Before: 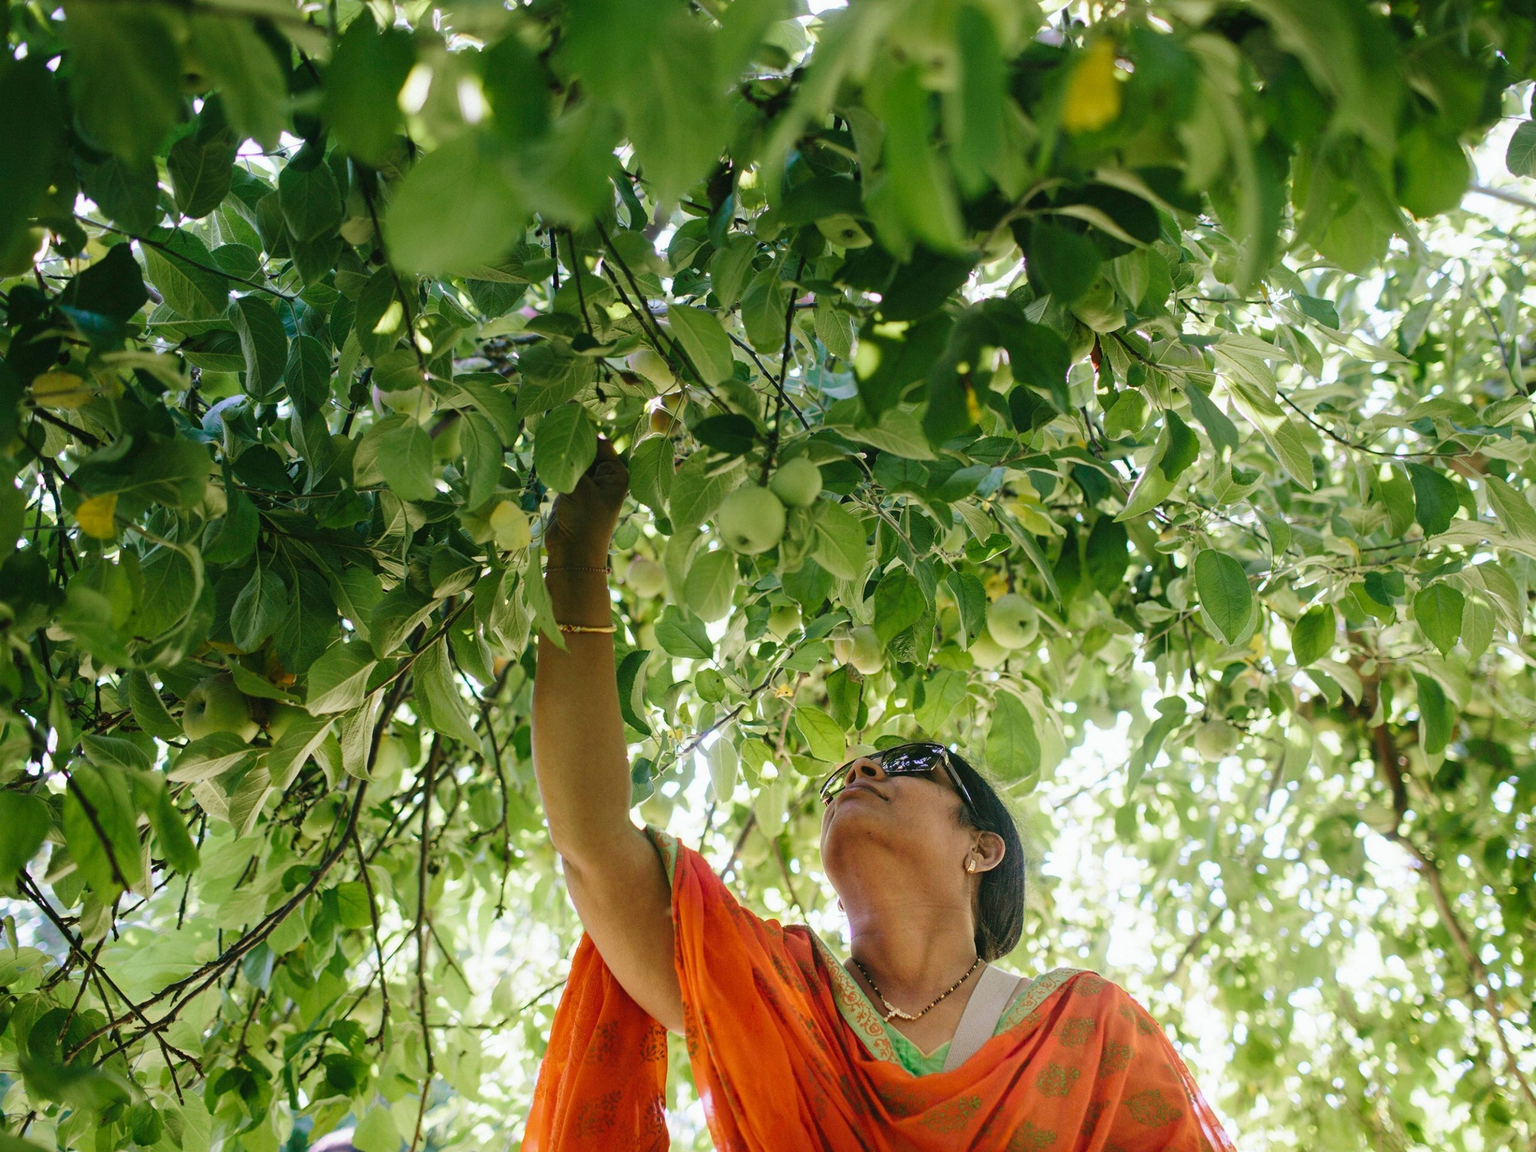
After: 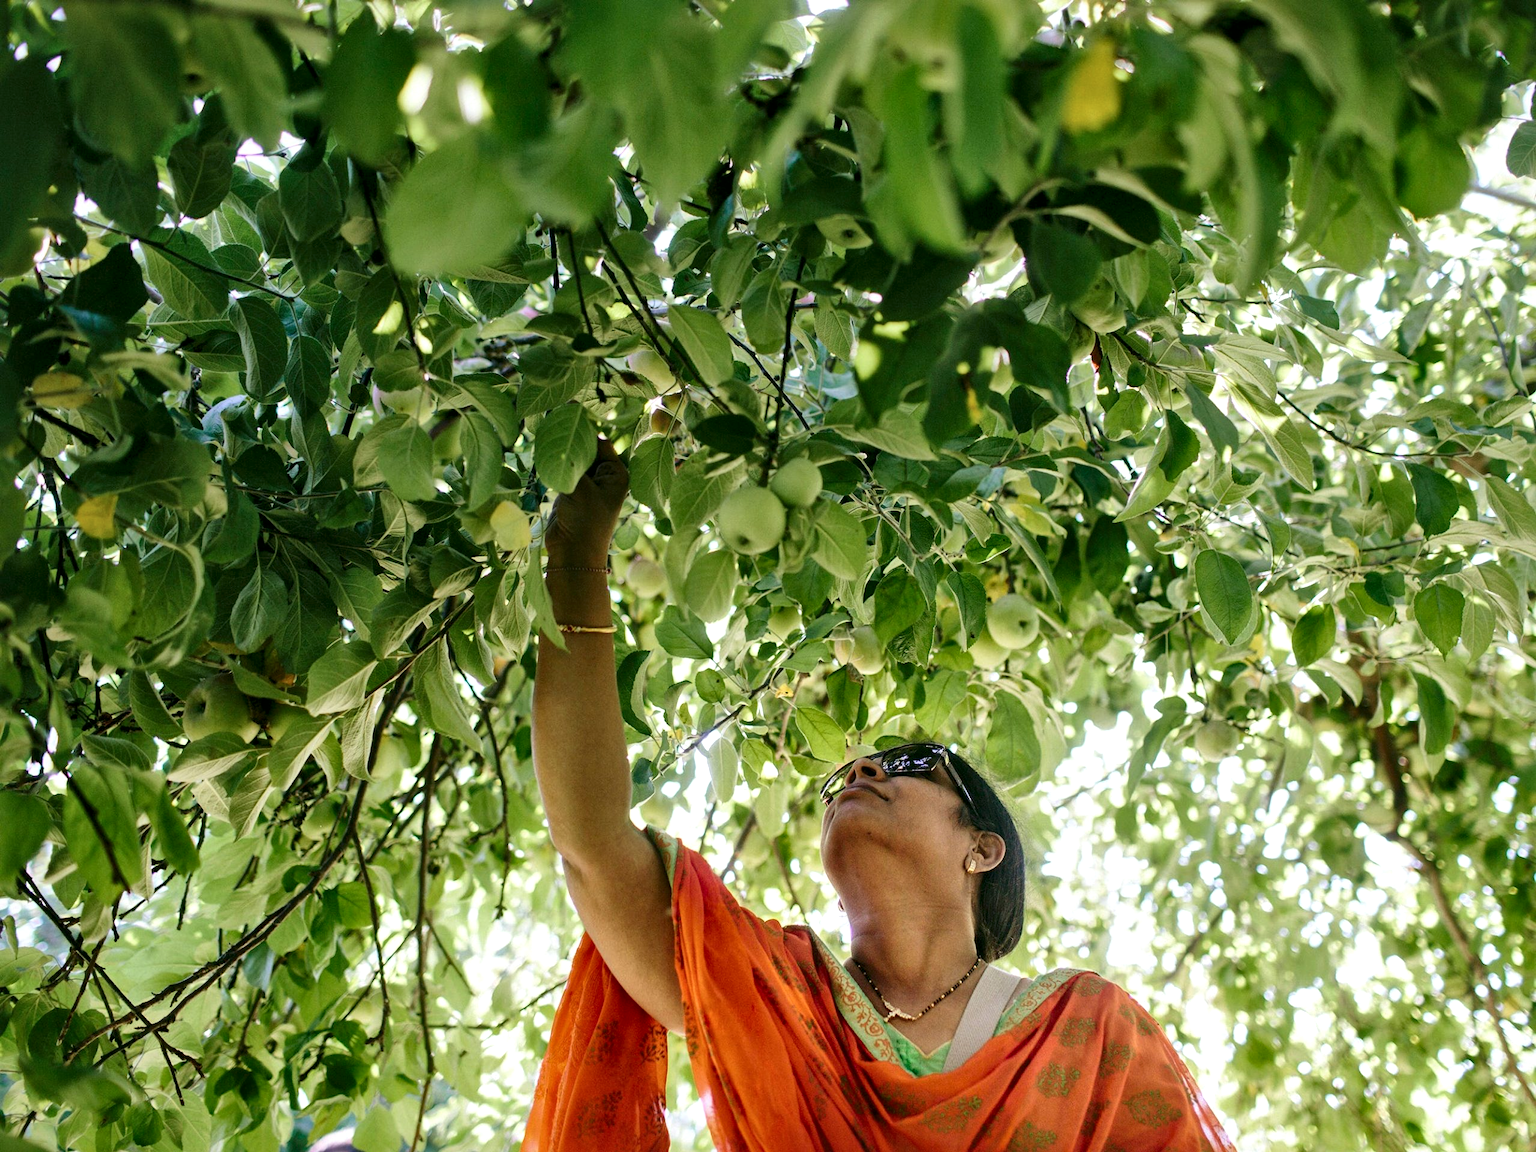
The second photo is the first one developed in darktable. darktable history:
local contrast: mode bilateral grid, contrast 26, coarseness 60, detail 152%, midtone range 0.2
